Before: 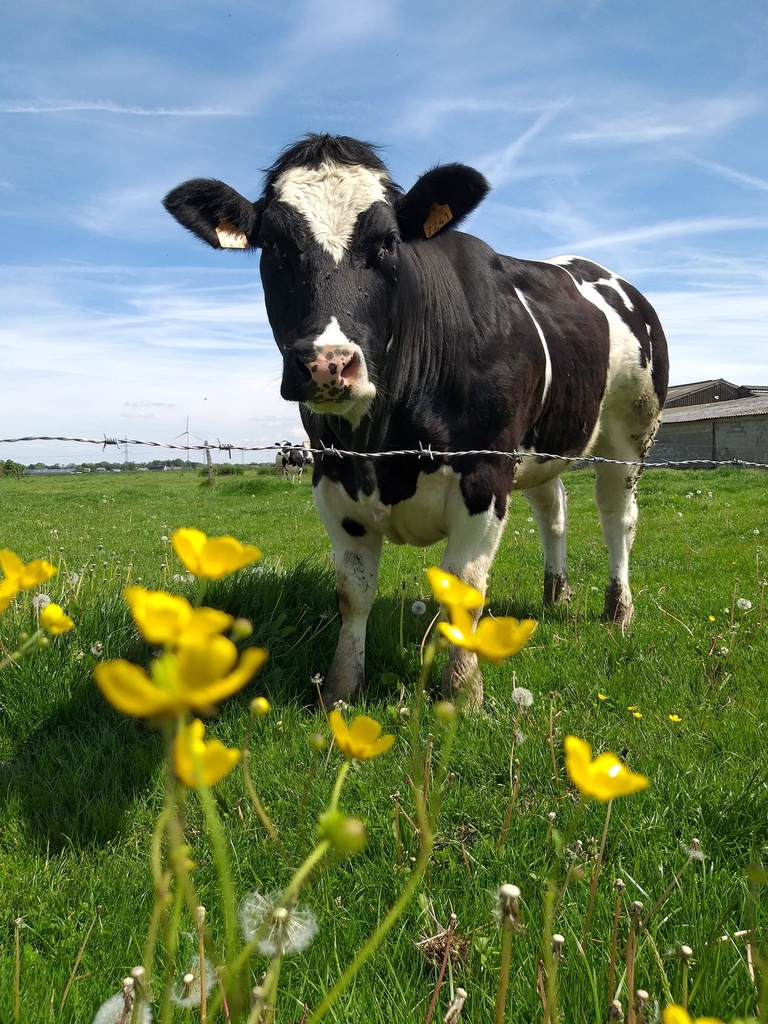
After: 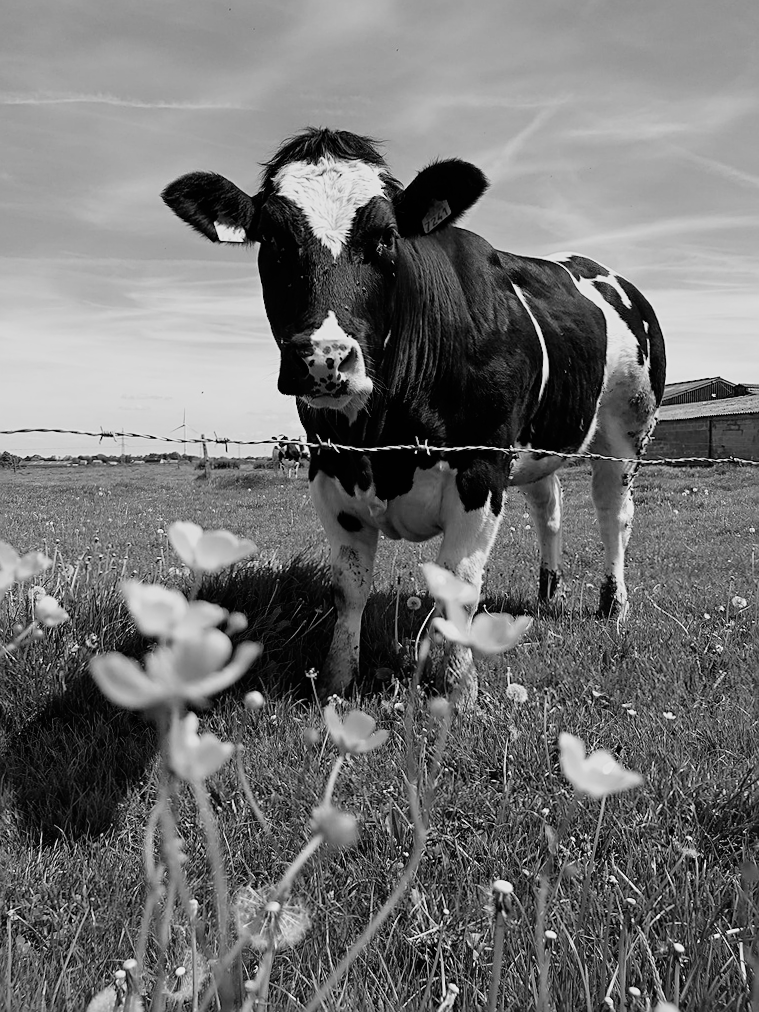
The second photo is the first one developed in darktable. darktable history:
monochrome: a -6.99, b 35.61, size 1.4
crop and rotate: angle -0.5°
sharpen: on, module defaults
filmic rgb: black relative exposure -11.88 EV, white relative exposure 5.43 EV, threshold 3 EV, hardness 4.49, latitude 50%, contrast 1.14, color science v5 (2021), contrast in shadows safe, contrast in highlights safe, enable highlight reconstruction true
